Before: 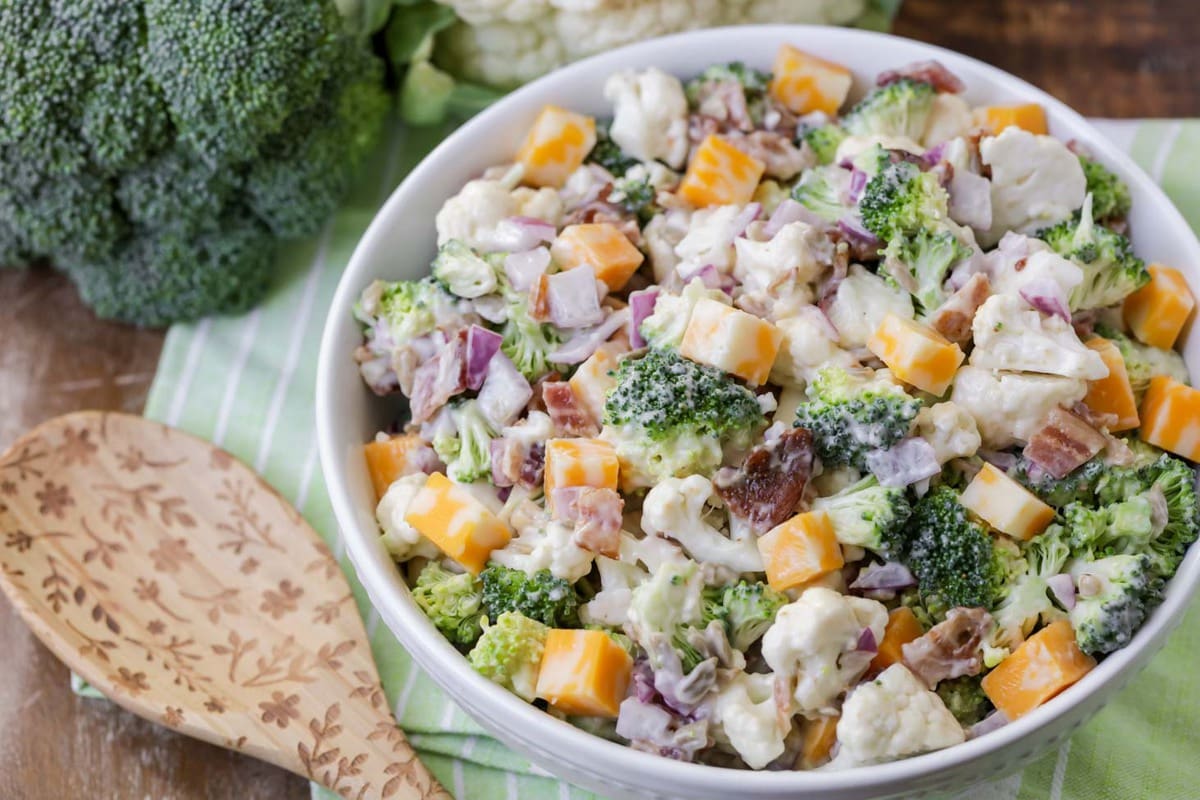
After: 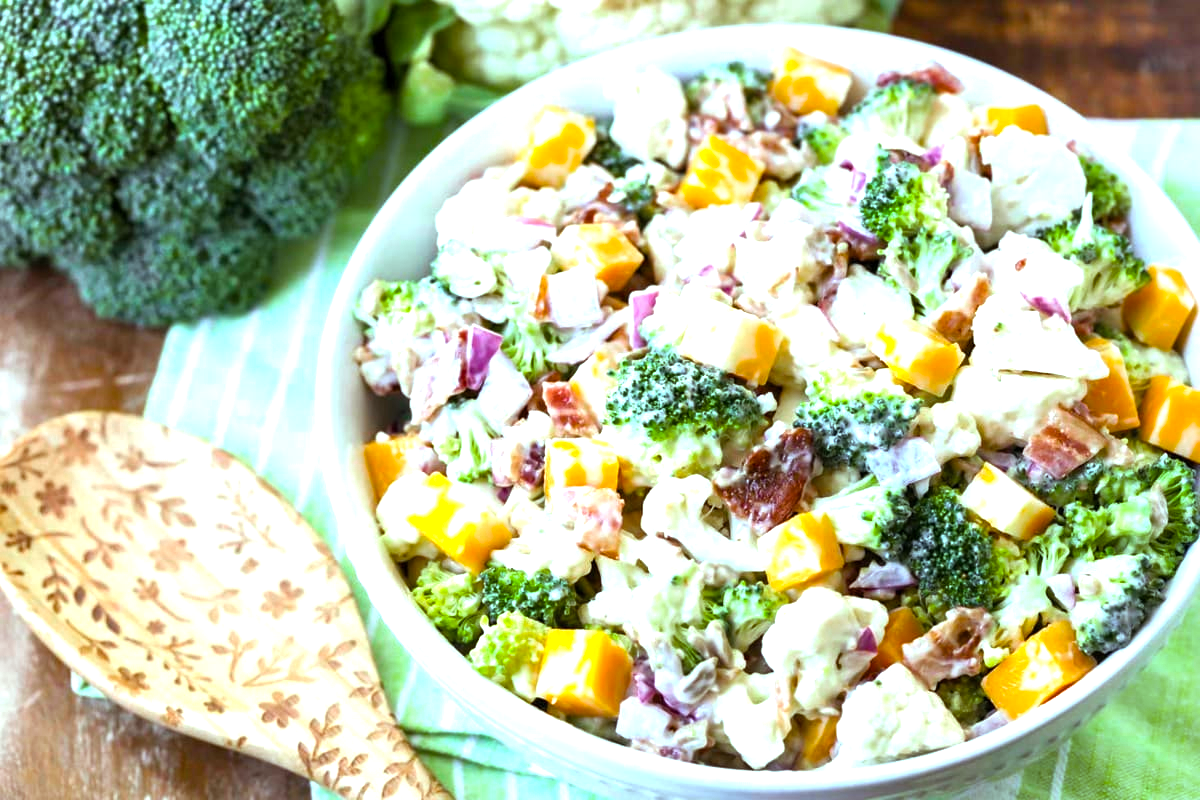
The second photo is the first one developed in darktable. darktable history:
color balance rgb: highlights gain › luminance 15.119%, highlights gain › chroma 3.921%, highlights gain › hue 209.99°, perceptual saturation grading › global saturation 42.894%, perceptual brilliance grading › global brilliance 29.633%, contrast 4.836%
color zones: curves: ch0 [(0, 0.5) (0.143, 0.5) (0.286, 0.456) (0.429, 0.5) (0.571, 0.5) (0.714, 0.5) (0.857, 0.5) (1, 0.5)]; ch1 [(0, 0.5) (0.143, 0.5) (0.286, 0.422) (0.429, 0.5) (0.571, 0.5) (0.714, 0.5) (0.857, 0.5) (1, 0.5)]
